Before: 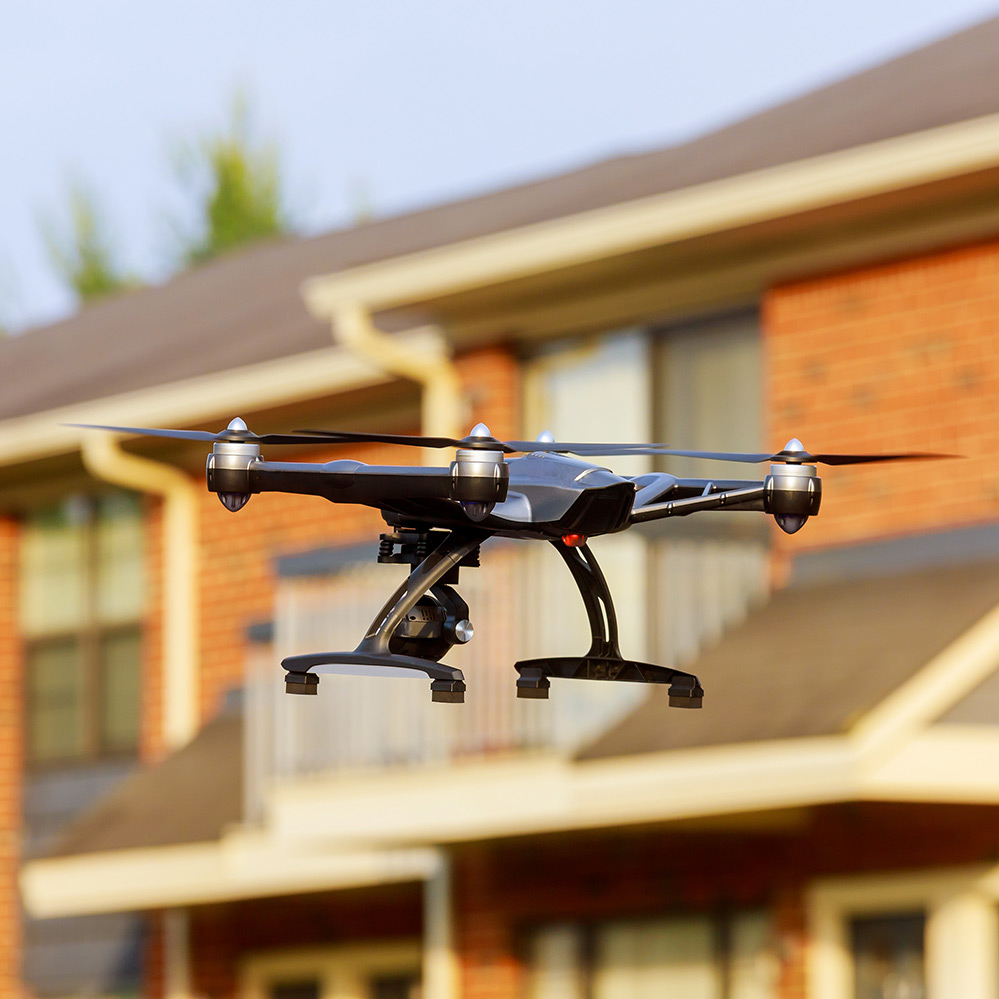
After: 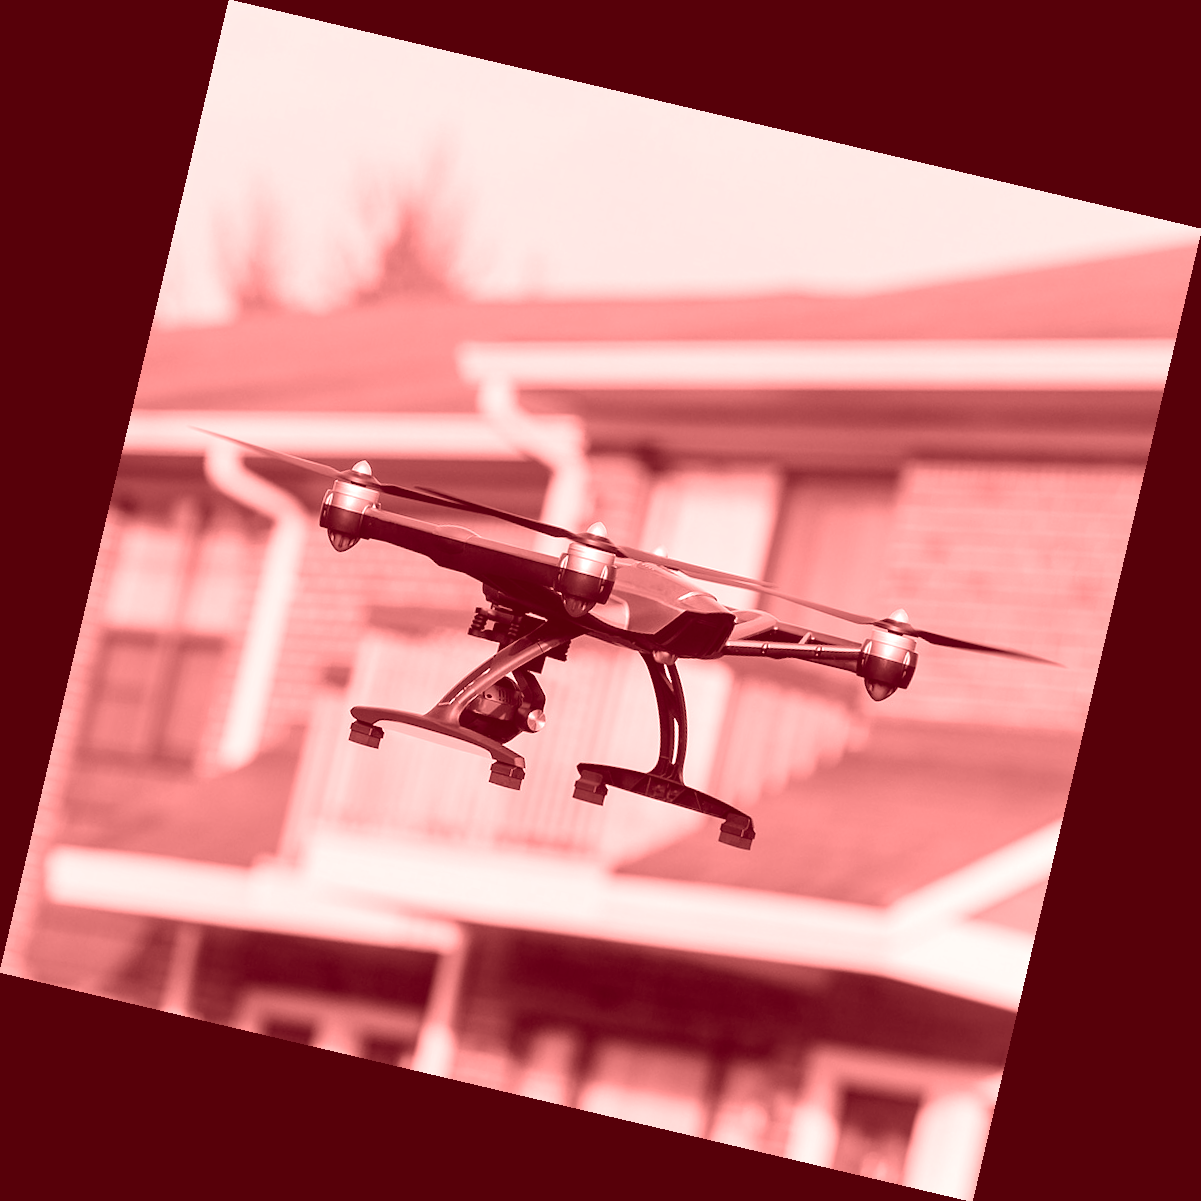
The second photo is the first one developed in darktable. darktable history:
colorize: saturation 60%, source mix 100%
tone equalizer: on, module defaults
rotate and perspective: rotation 13.27°, automatic cropping off
